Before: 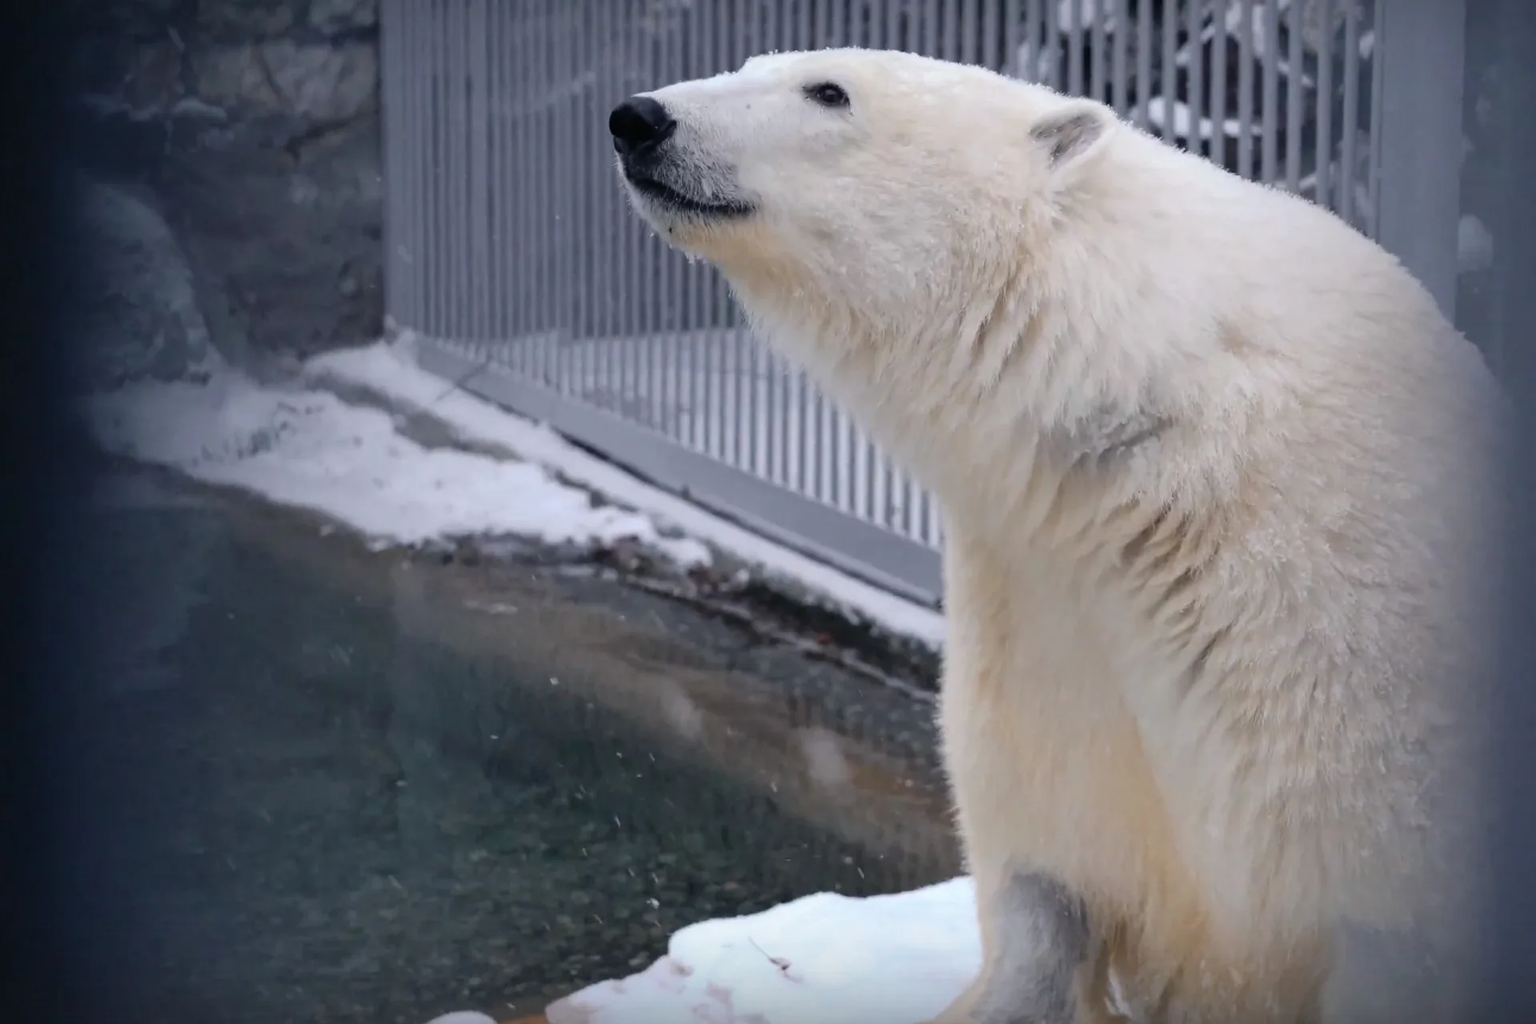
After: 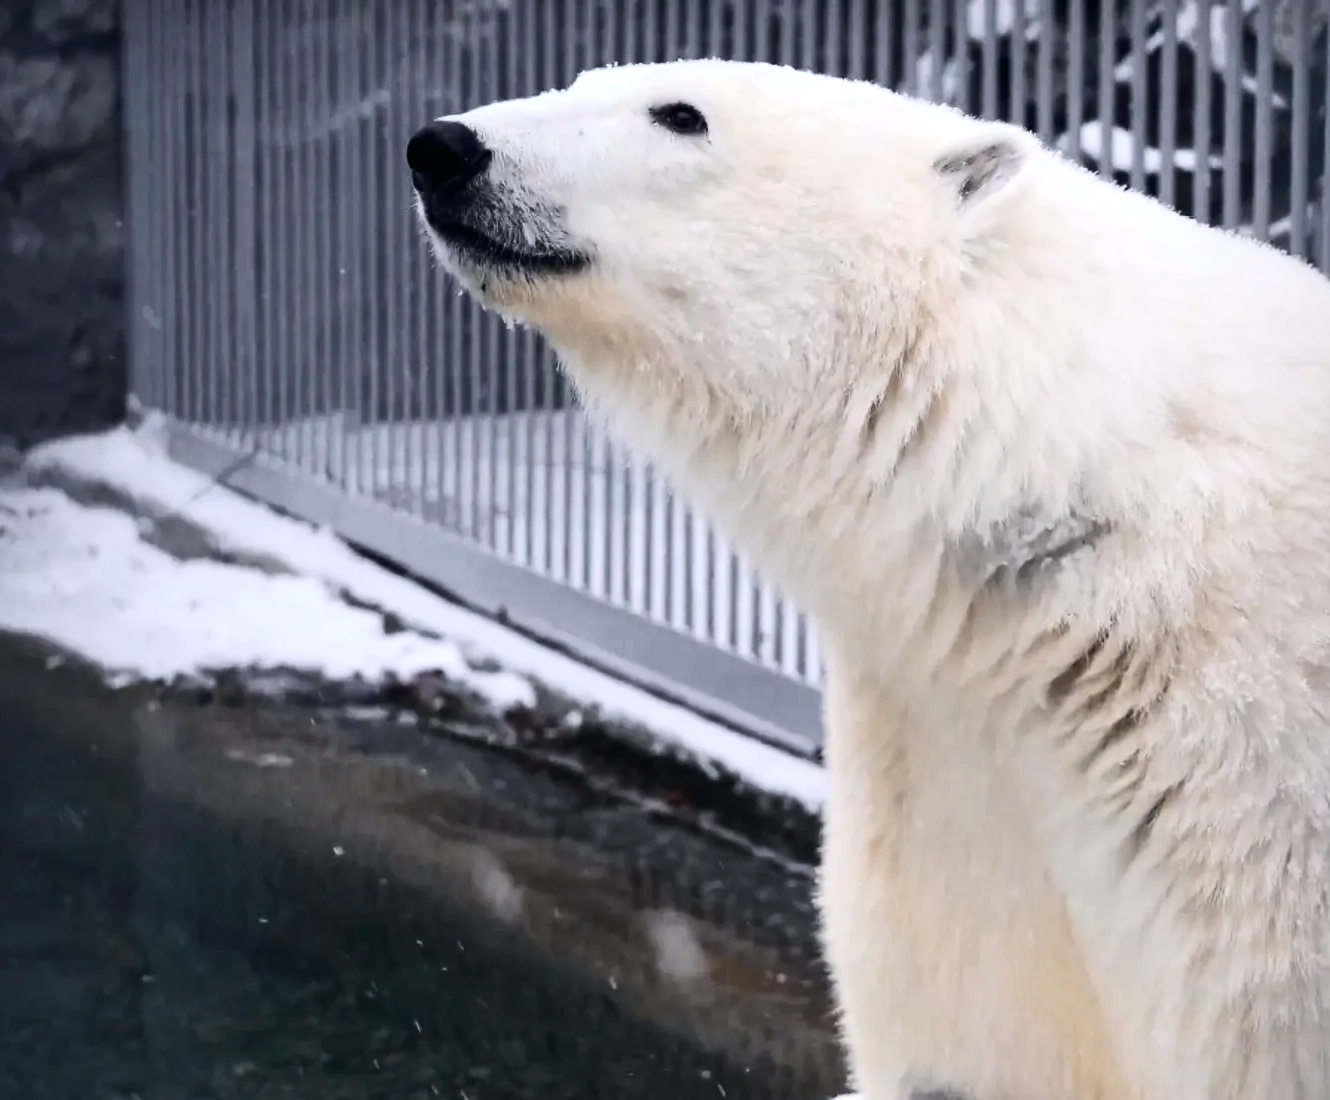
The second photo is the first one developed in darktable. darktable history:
contrast brightness saturation: contrast 0.28
tone equalizer: -8 EV -0.417 EV, -7 EV -0.389 EV, -6 EV -0.333 EV, -5 EV -0.222 EV, -3 EV 0.222 EV, -2 EV 0.333 EV, -1 EV 0.389 EV, +0 EV 0.417 EV, edges refinement/feathering 500, mask exposure compensation -1.57 EV, preserve details no
crop: left 18.479%, right 12.2%, bottom 13.971%
